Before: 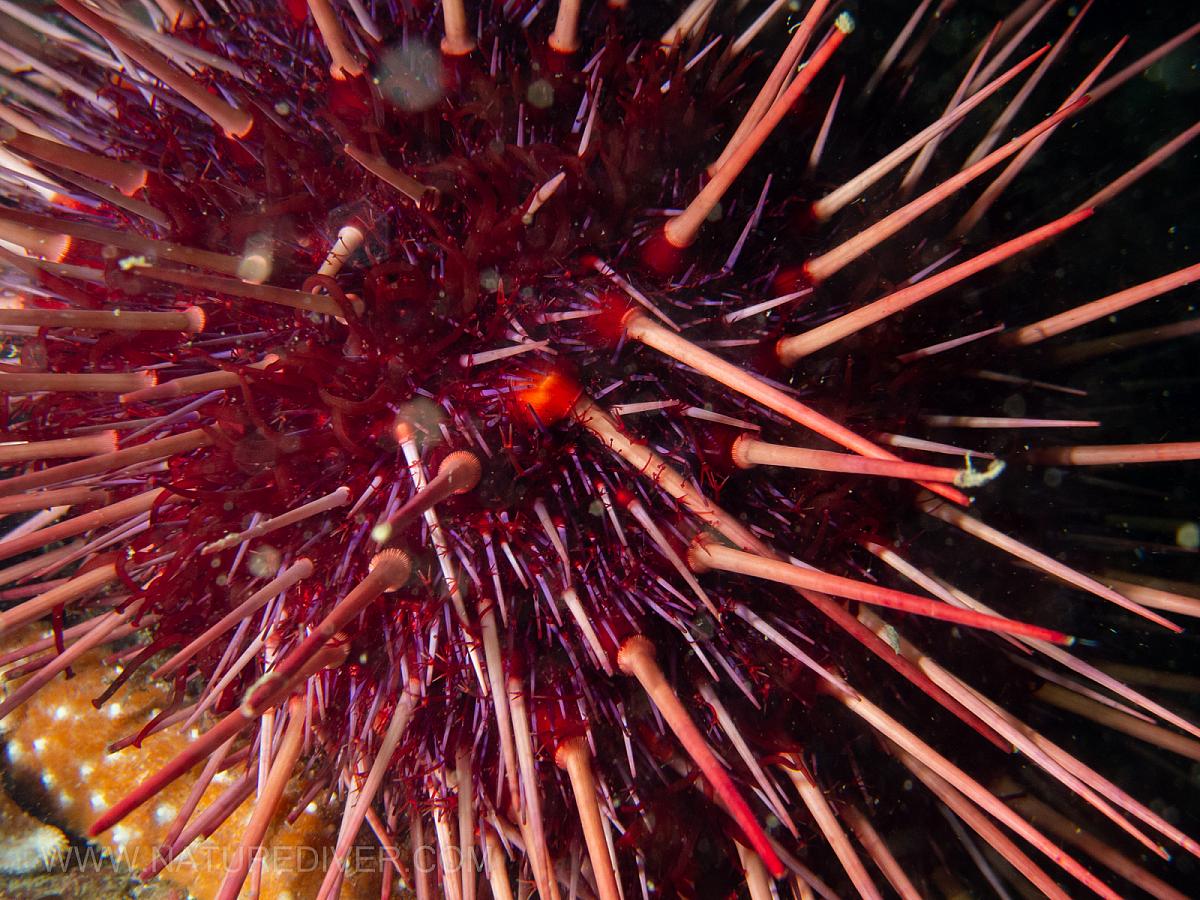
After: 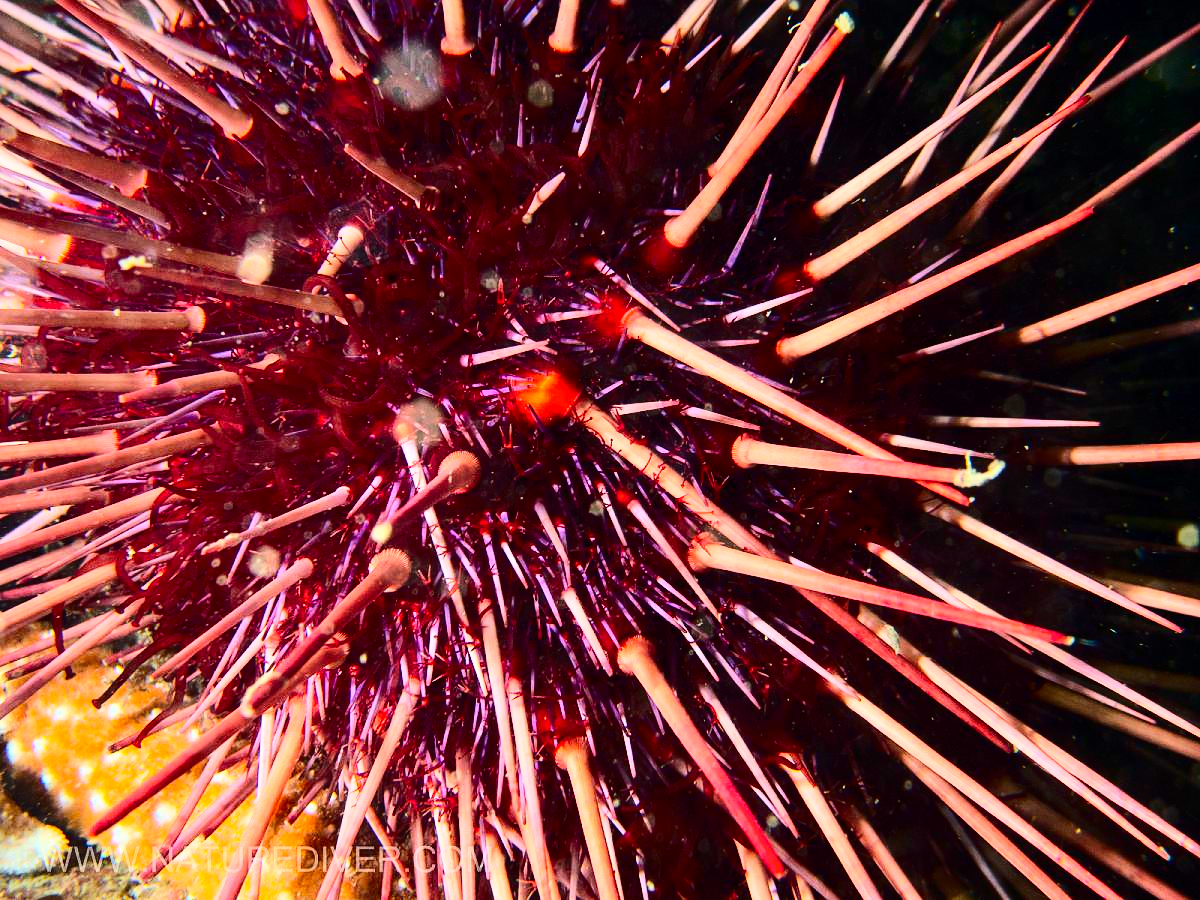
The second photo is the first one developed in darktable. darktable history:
color balance: output saturation 110%
base curve: curves: ch0 [(0, 0) (0.025, 0.046) (0.112, 0.277) (0.467, 0.74) (0.814, 0.929) (1, 0.942)]
contrast brightness saturation: contrast 0.28
